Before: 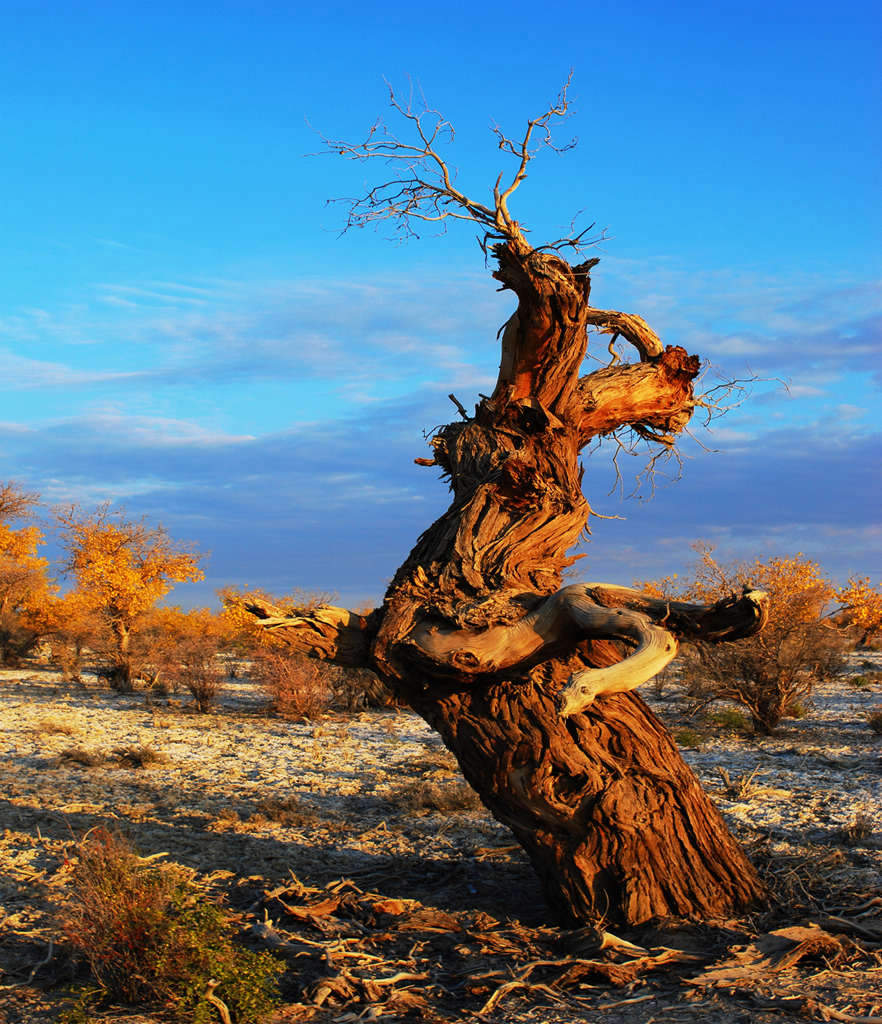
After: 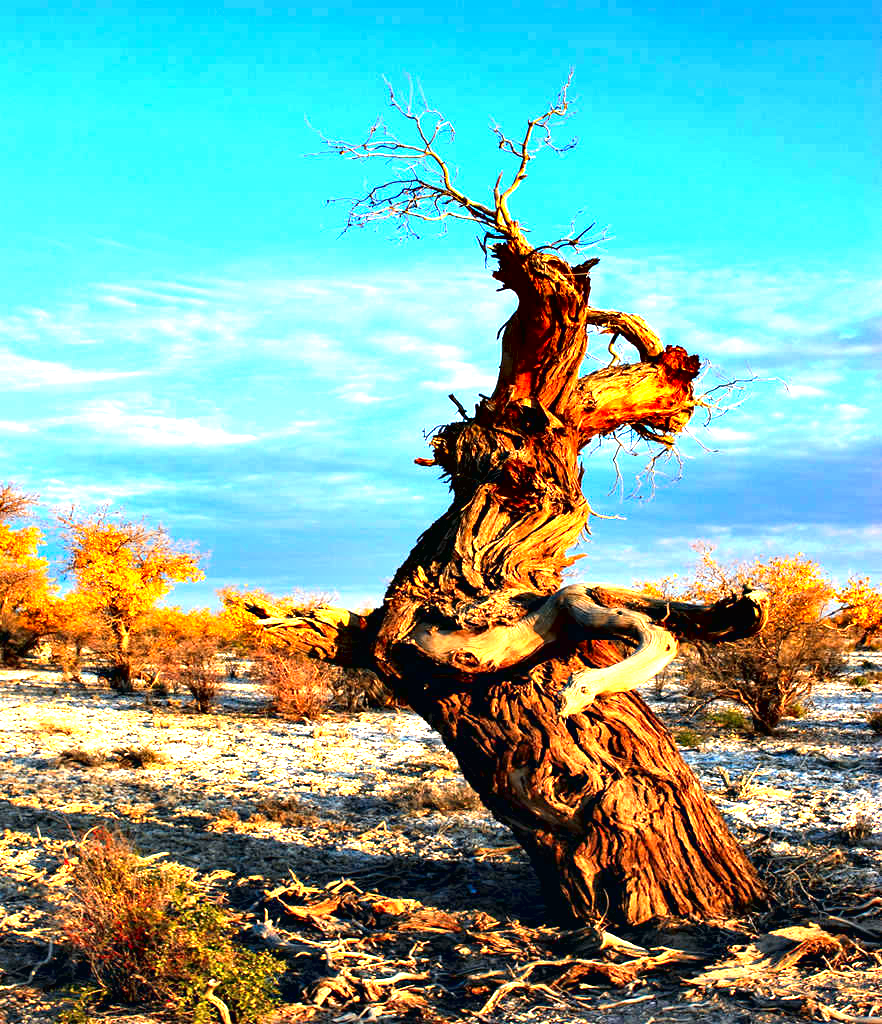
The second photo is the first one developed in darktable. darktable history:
exposure: black level correction 0, exposure 1.45 EV, compensate highlight preservation false
contrast brightness saturation: contrast -0.022, brightness -0.014, saturation 0.034
contrast equalizer: octaves 7, y [[0.6 ×6], [0.55 ×6], [0 ×6], [0 ×6], [0 ×6]]
